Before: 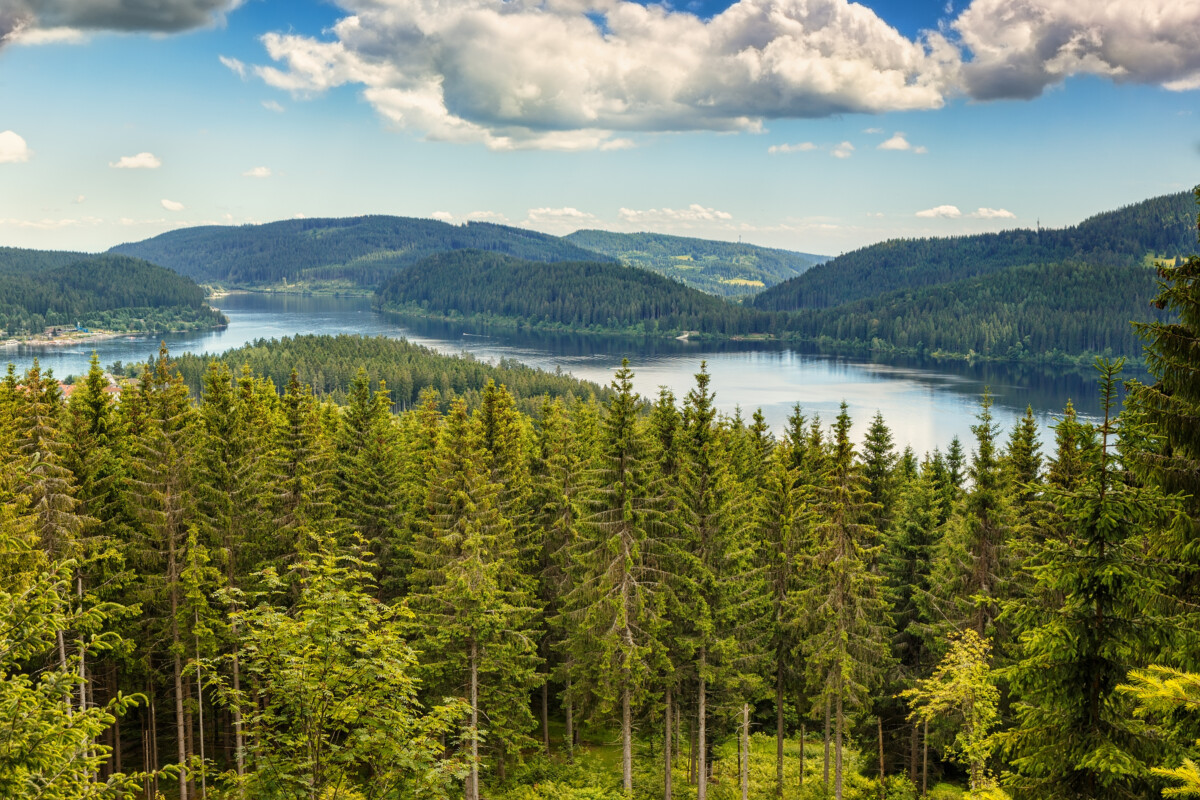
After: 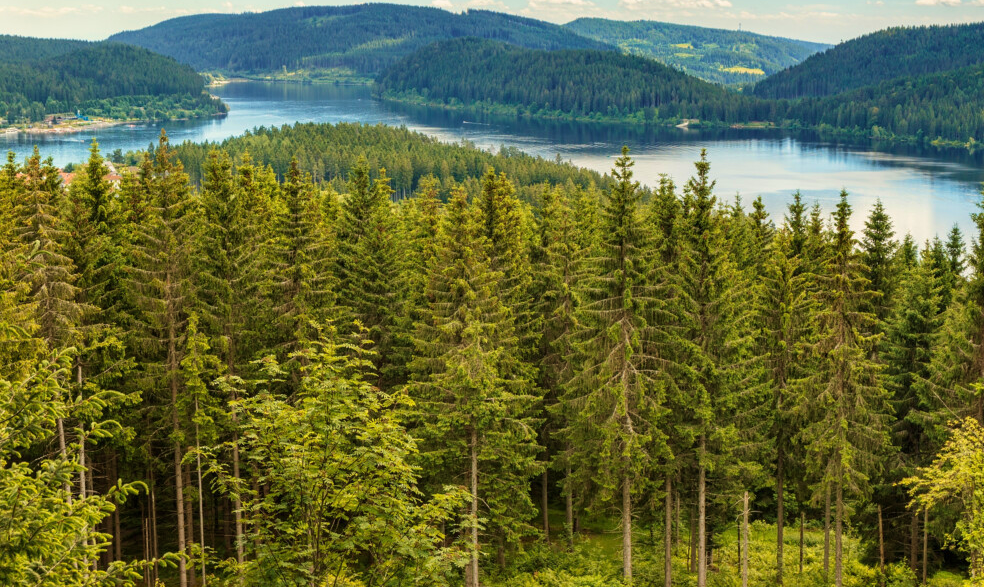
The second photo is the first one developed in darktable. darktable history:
crop: top 26.531%, right 17.959%
velvia: strength 45%
